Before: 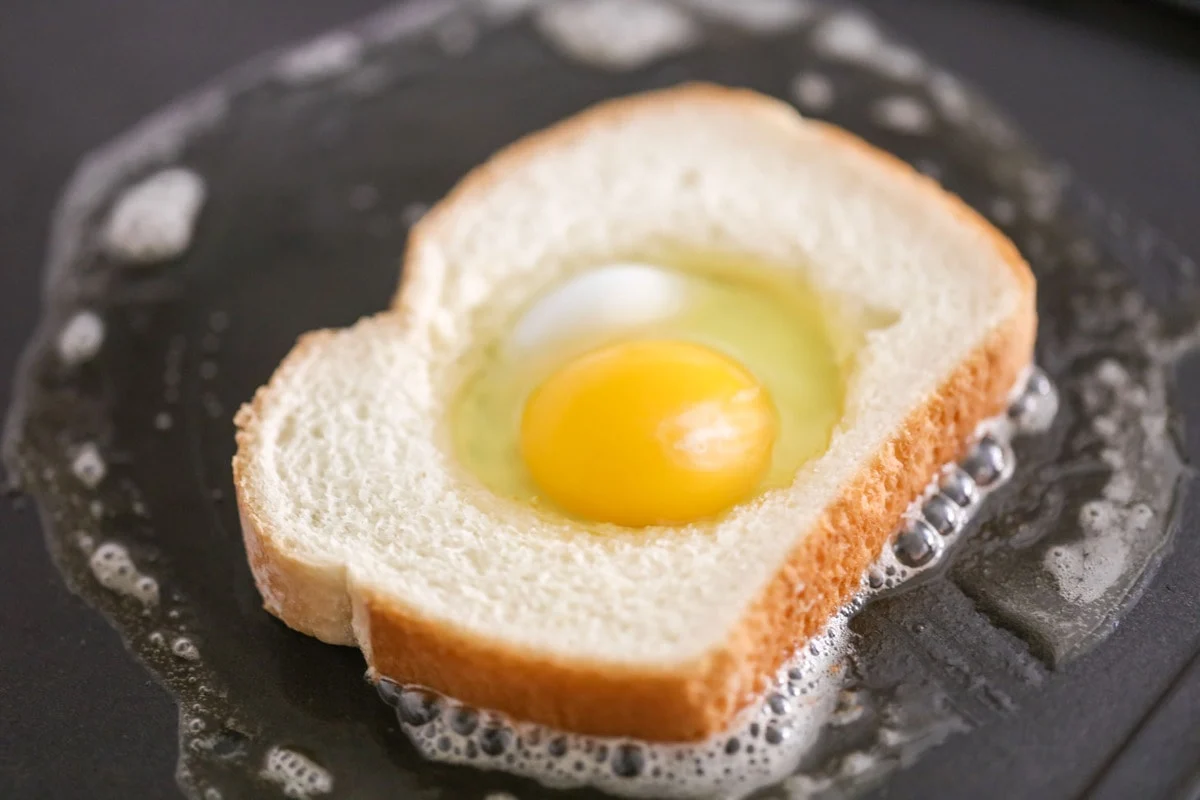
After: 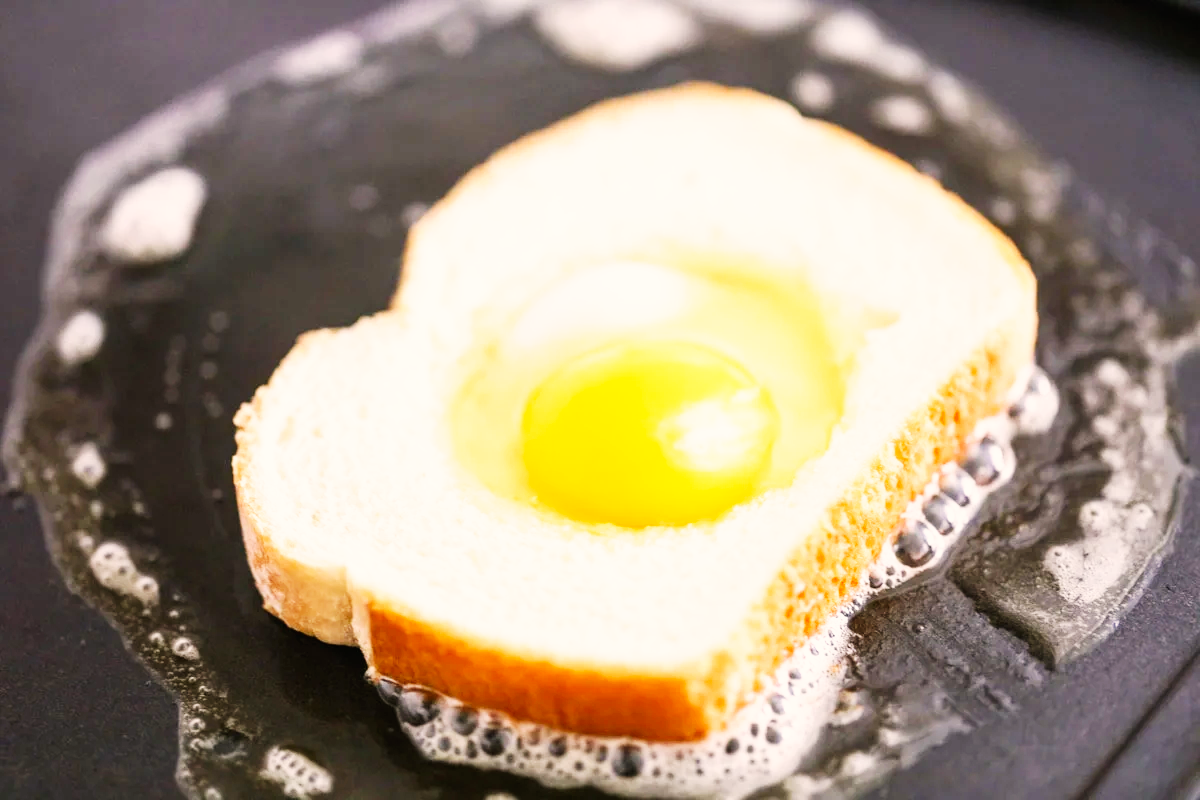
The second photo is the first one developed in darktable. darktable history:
white balance: red 0.988, blue 1.017
color correction: highlights a* 3.84, highlights b* 5.07
base curve: curves: ch0 [(0, 0) (0.007, 0.004) (0.027, 0.03) (0.046, 0.07) (0.207, 0.54) (0.442, 0.872) (0.673, 0.972) (1, 1)], preserve colors none
